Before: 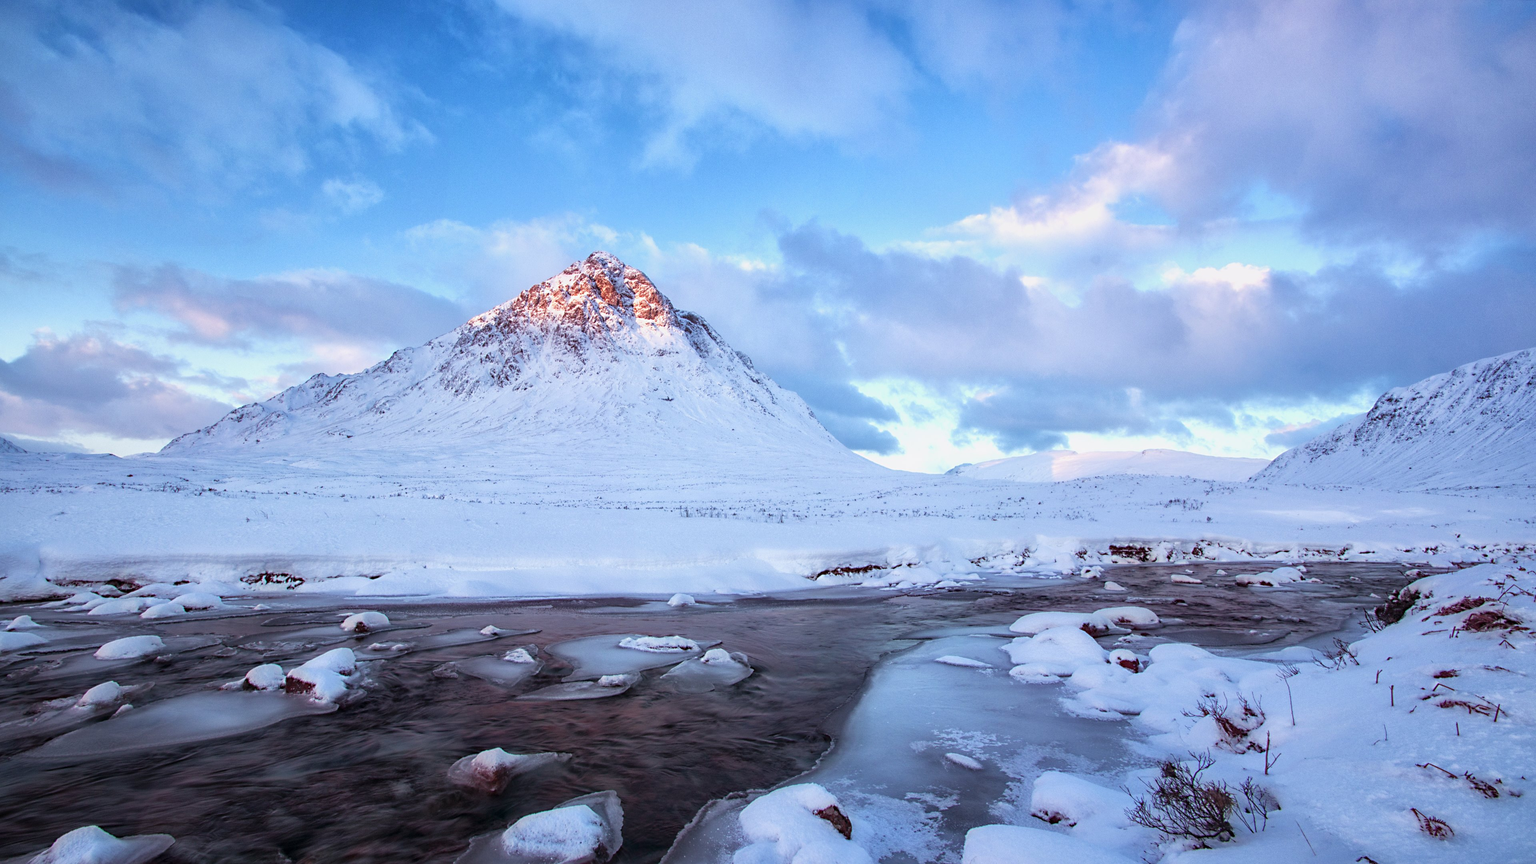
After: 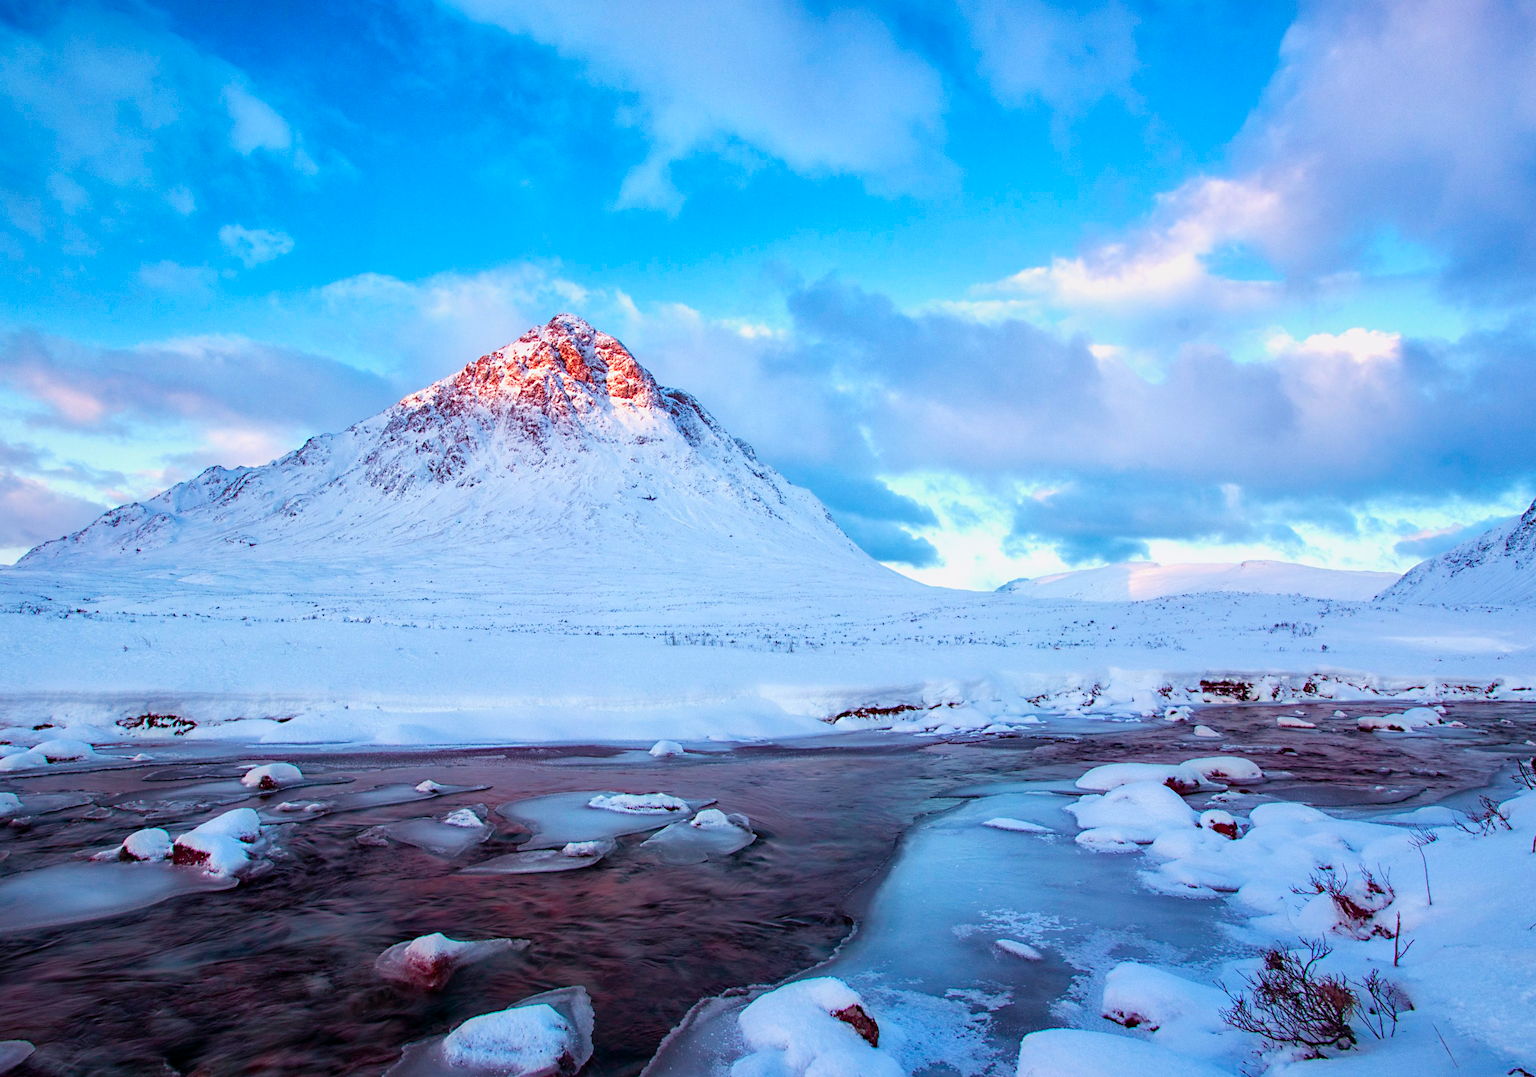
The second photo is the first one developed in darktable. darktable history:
crop and rotate: left 9.597%, right 10.195%
color balance rgb: perceptual saturation grading › global saturation 35%, perceptual saturation grading › highlights -25%, perceptual saturation grading › shadows 25%, global vibrance 10%
